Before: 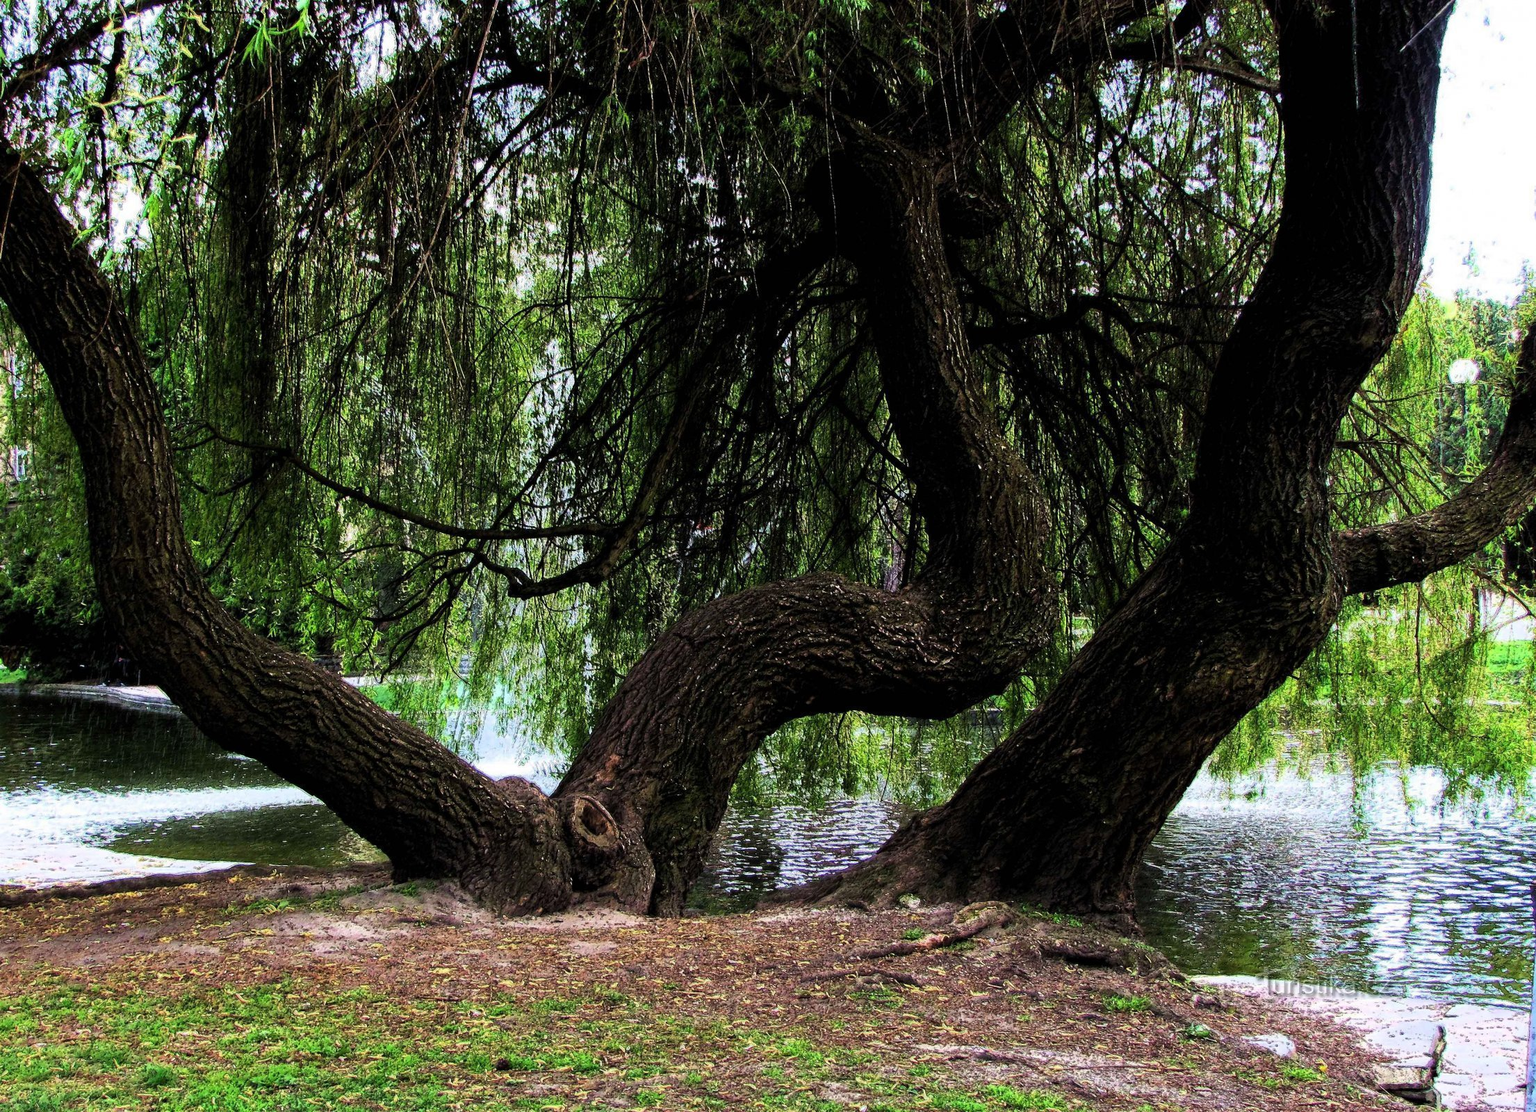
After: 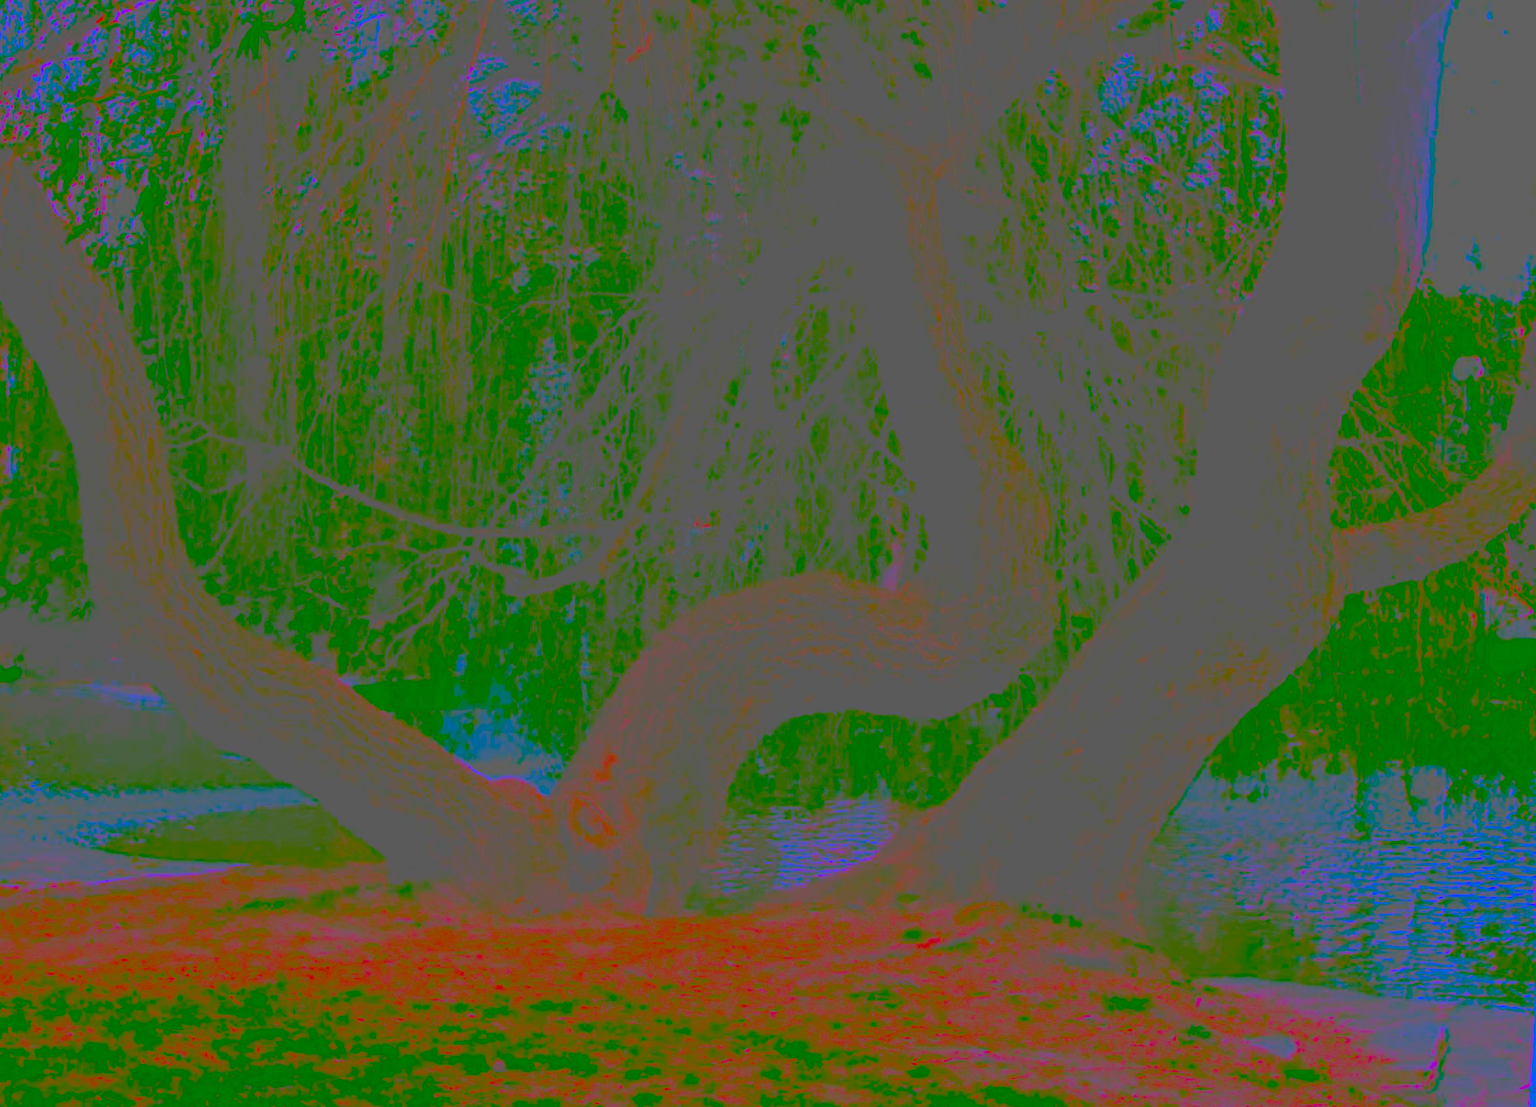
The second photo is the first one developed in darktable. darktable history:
crop: left 0.465%, top 0.512%, right 0.139%, bottom 0.511%
color balance rgb: perceptual saturation grading › global saturation 30.766%
exposure: black level correction 0, exposure 0.702 EV, compensate highlight preservation false
contrast brightness saturation: contrast -0.976, brightness -0.173, saturation 0.743
